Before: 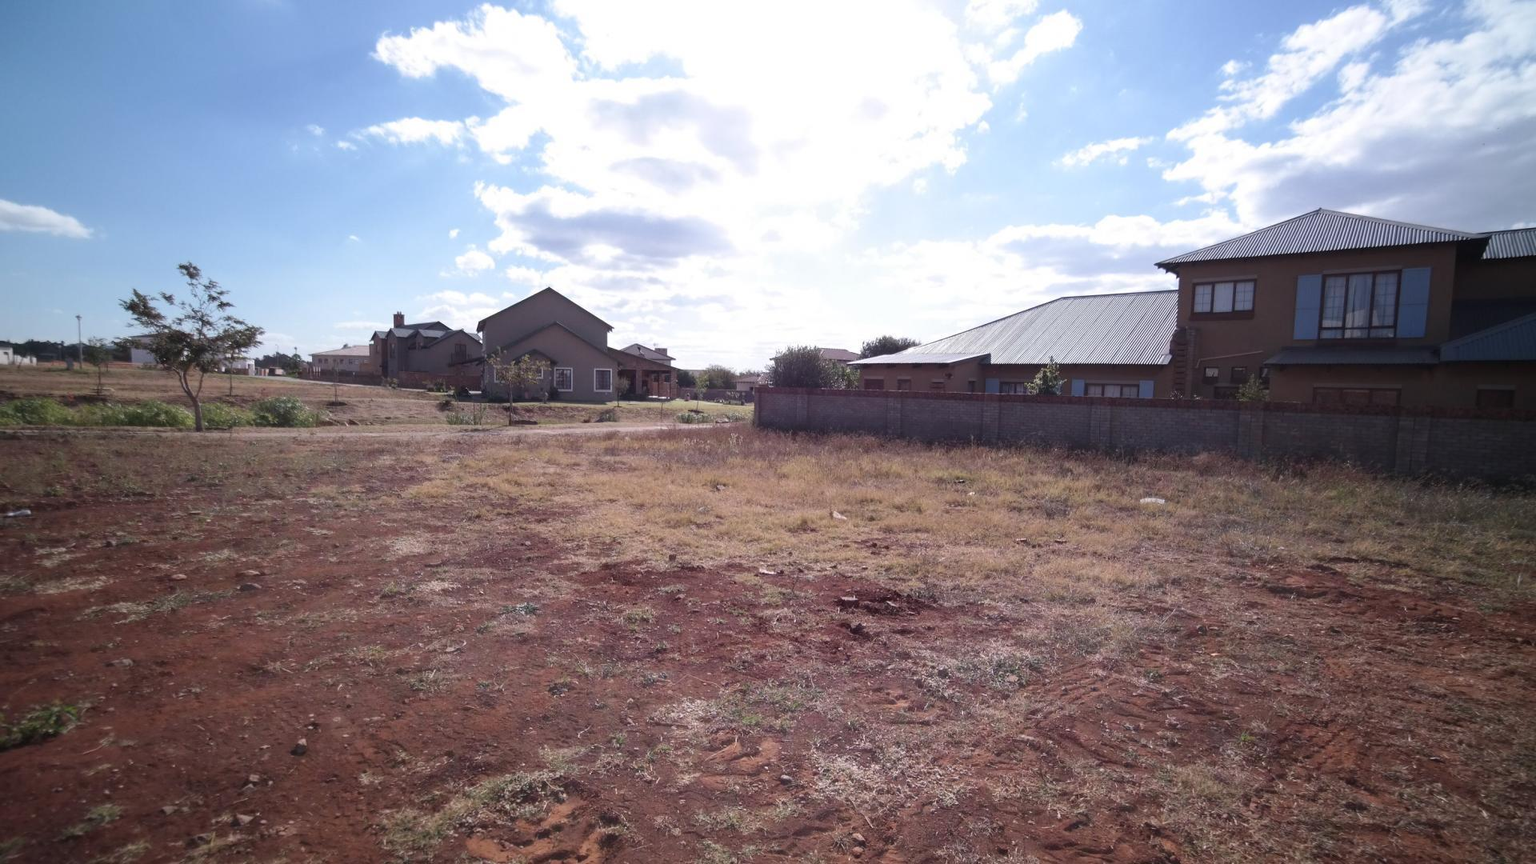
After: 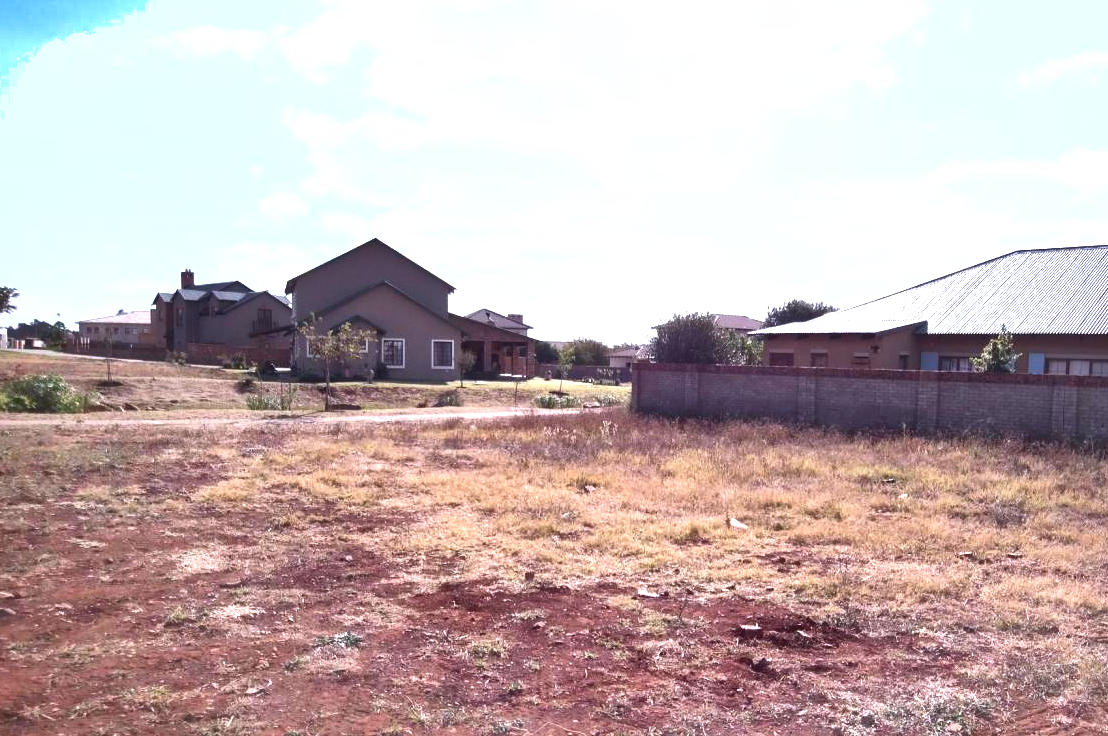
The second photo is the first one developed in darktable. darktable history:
crop: left 16.202%, top 11.208%, right 26.045%, bottom 20.557%
color balance: lift [1, 1, 0.999, 1.001], gamma [1, 1.003, 1.005, 0.995], gain [1, 0.992, 0.988, 1.012], contrast 5%, output saturation 110%
exposure: exposure 1 EV, compensate highlight preservation false
local contrast: mode bilateral grid, contrast 20, coarseness 50, detail 150%, midtone range 0.2
shadows and highlights: shadows 40, highlights -54, highlights color adjustment 46%, low approximation 0.01, soften with gaussian
